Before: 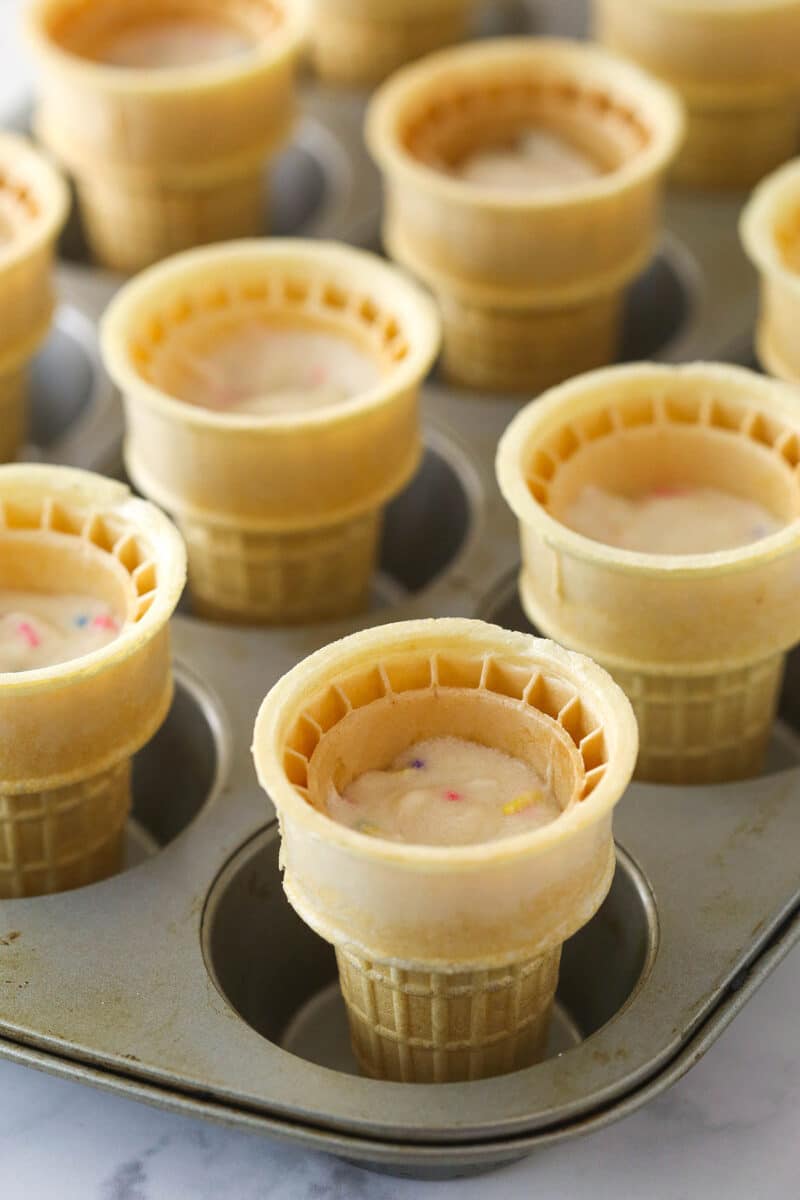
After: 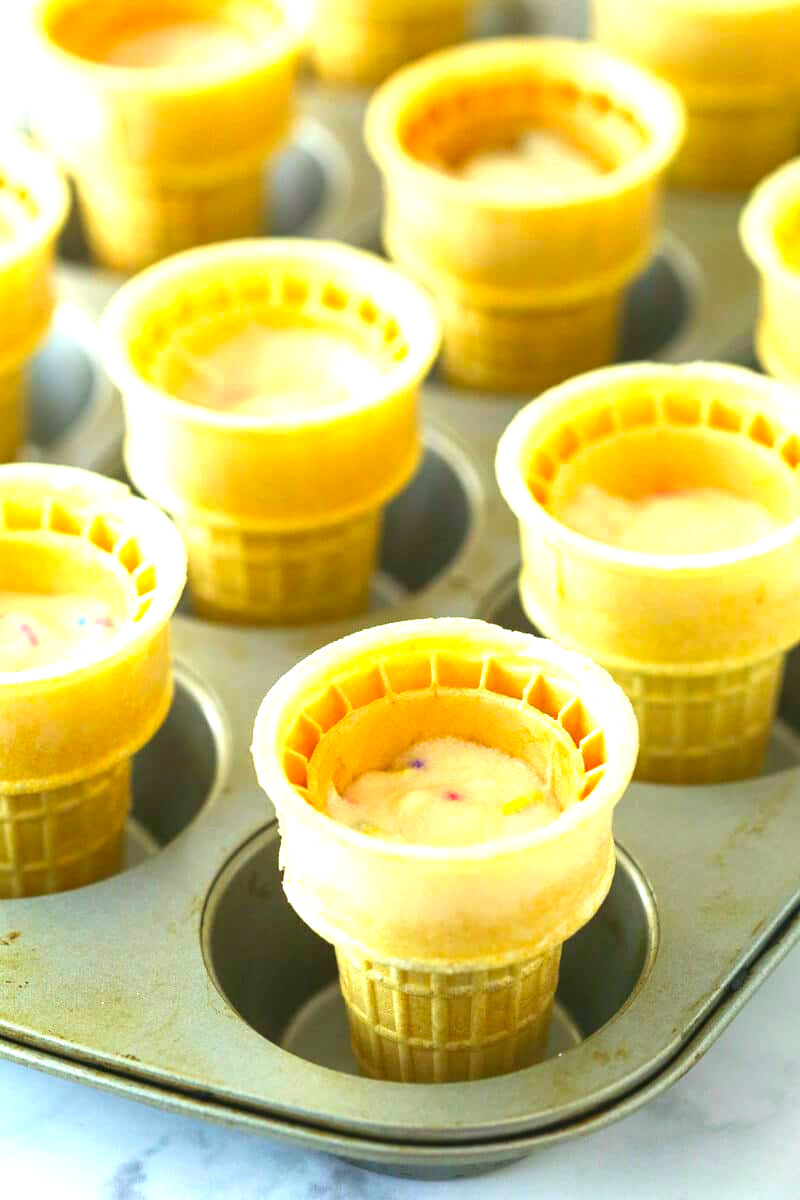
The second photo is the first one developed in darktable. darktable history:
exposure: black level correction 0, exposure 1.2 EV, compensate exposure bias true, compensate highlight preservation false
color correction: highlights a* -7.33, highlights b* 0.99, shadows a* -3.46, saturation 1.4
